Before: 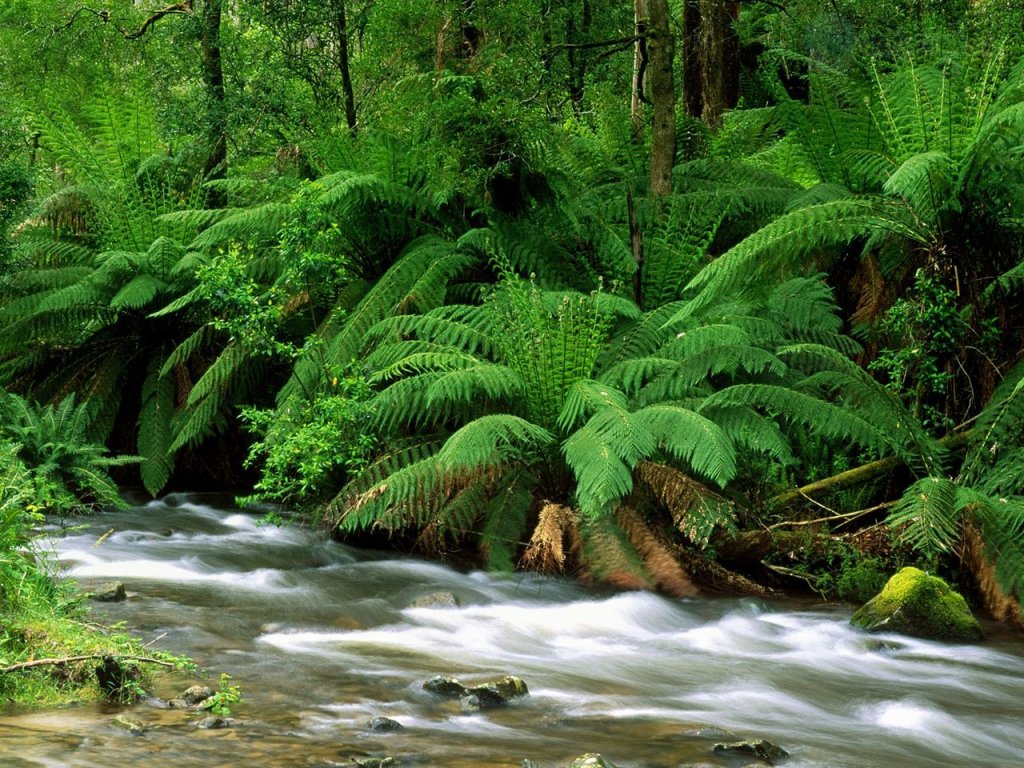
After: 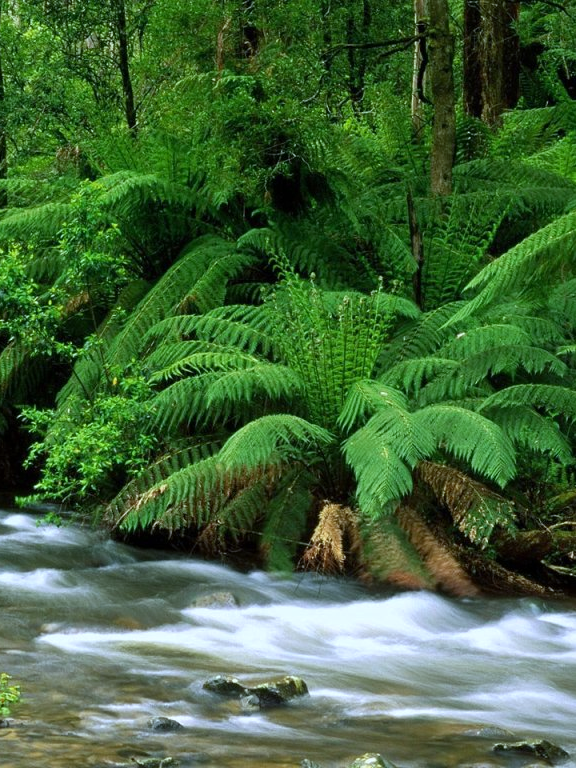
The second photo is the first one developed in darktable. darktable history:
crop: left 21.496%, right 22.254%
white balance: red 0.924, blue 1.095
